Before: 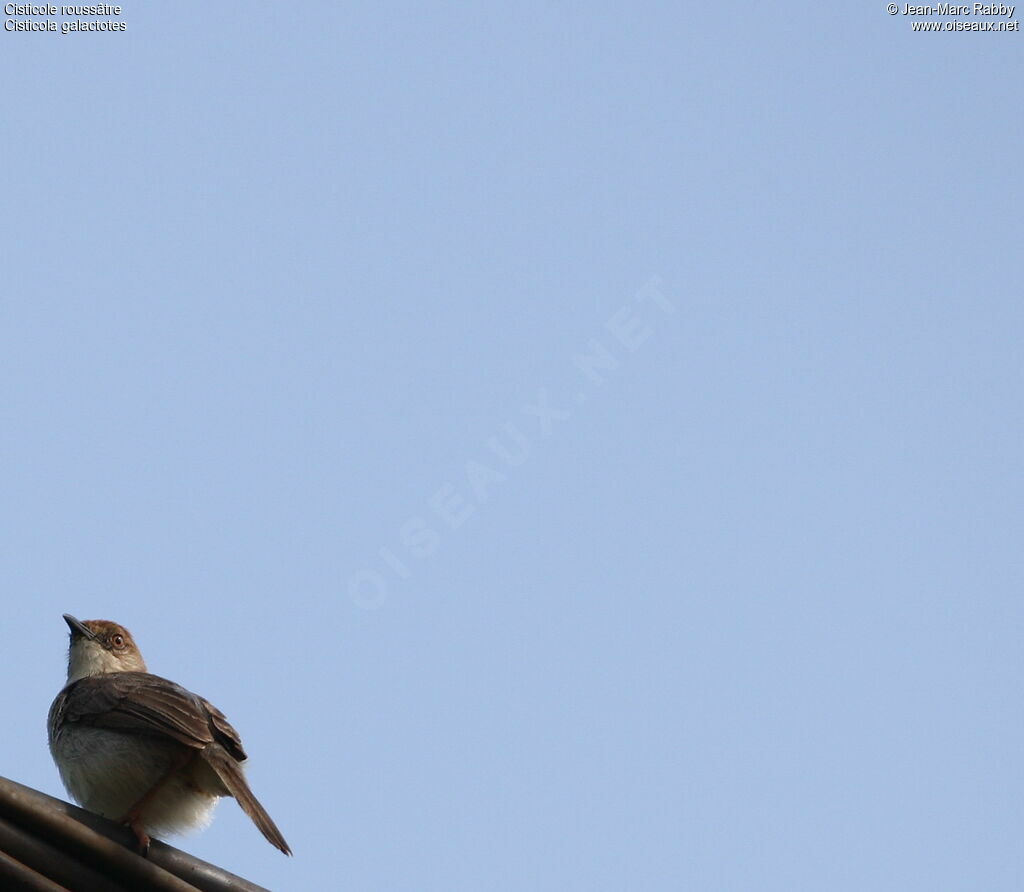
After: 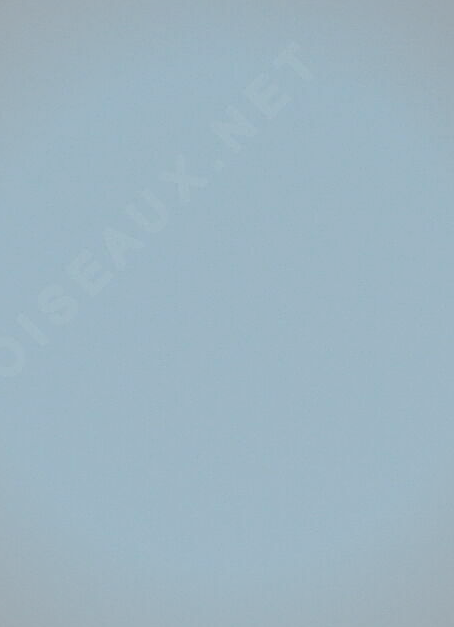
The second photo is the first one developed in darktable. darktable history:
vignetting: brightness -0.167
sharpen: on, module defaults
crop: left 35.432%, top 26.233%, right 20.145%, bottom 3.432%
color balance: lift [1.005, 0.99, 1.007, 1.01], gamma [1, 1.034, 1.032, 0.966], gain [0.873, 1.055, 1.067, 0.933]
